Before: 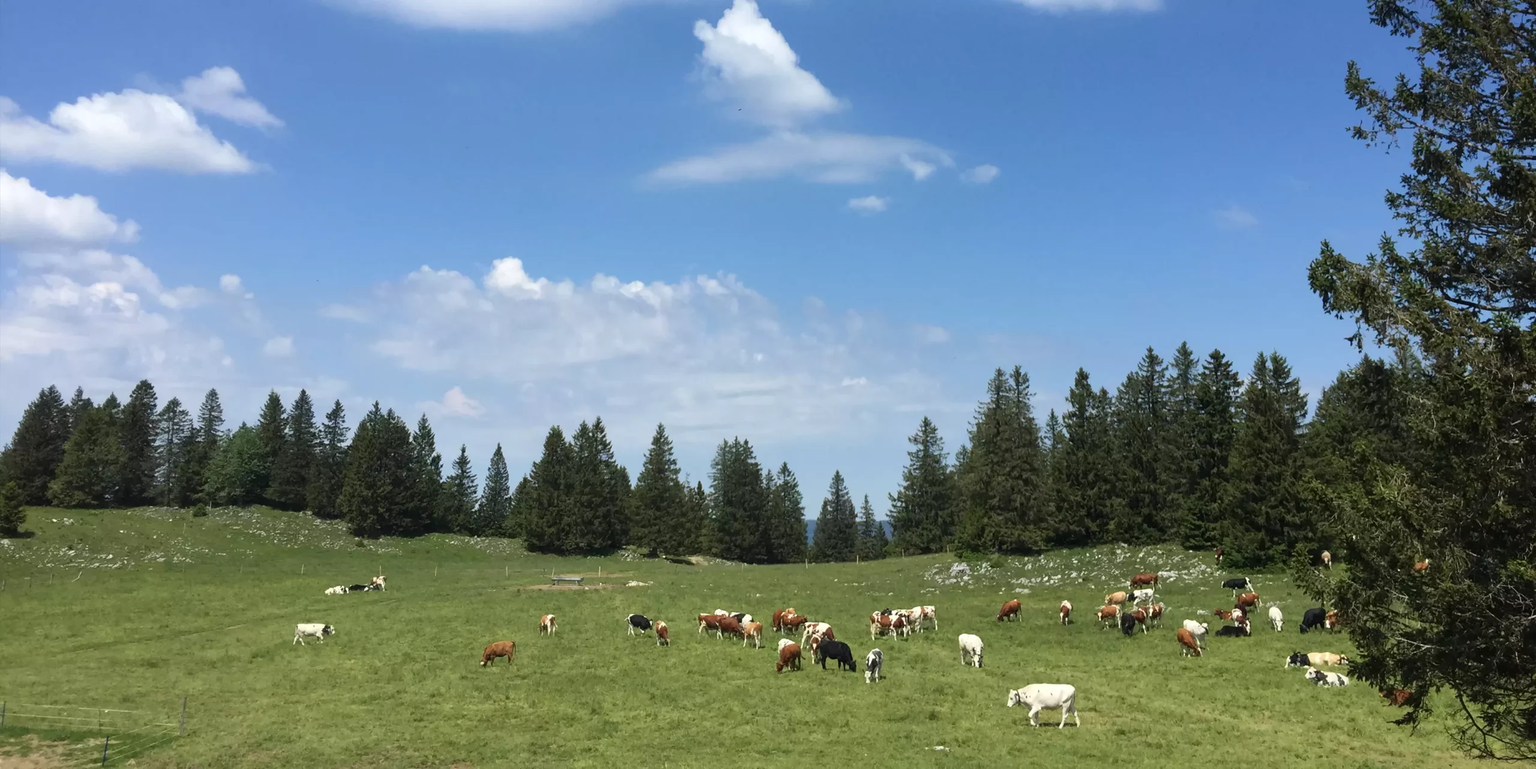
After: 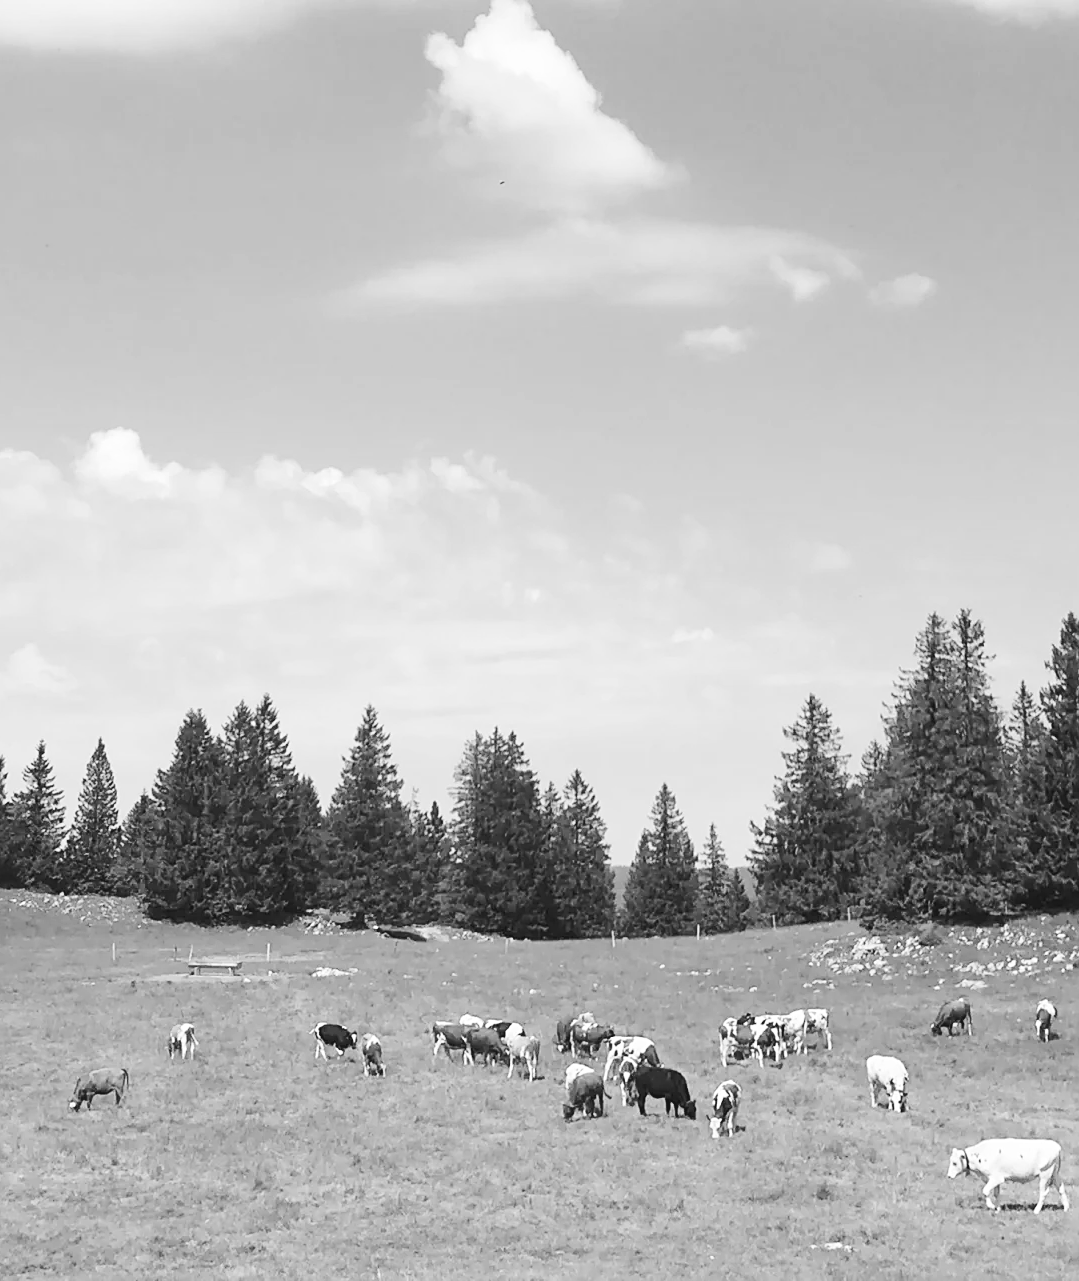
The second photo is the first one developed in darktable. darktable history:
color balance: mode lift, gamma, gain (sRGB), lift [0.97, 1, 1, 1], gamma [1.03, 1, 1, 1]
sharpen: on, module defaults
base curve: curves: ch0 [(0, 0.007) (0.028, 0.063) (0.121, 0.311) (0.46, 0.743) (0.859, 0.957) (1, 1)], preserve colors none
crop: left 28.583%, right 29.231%
monochrome: on, module defaults
